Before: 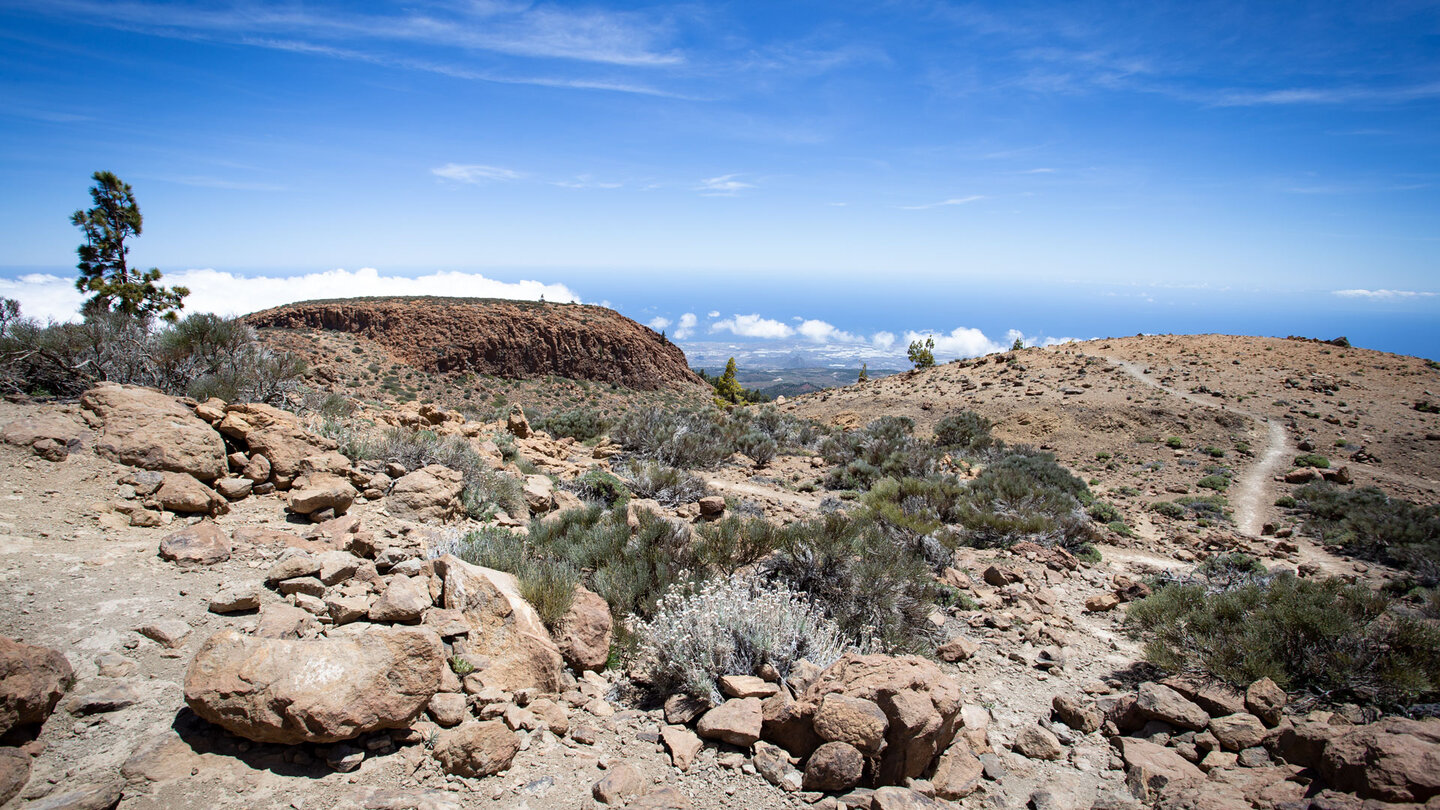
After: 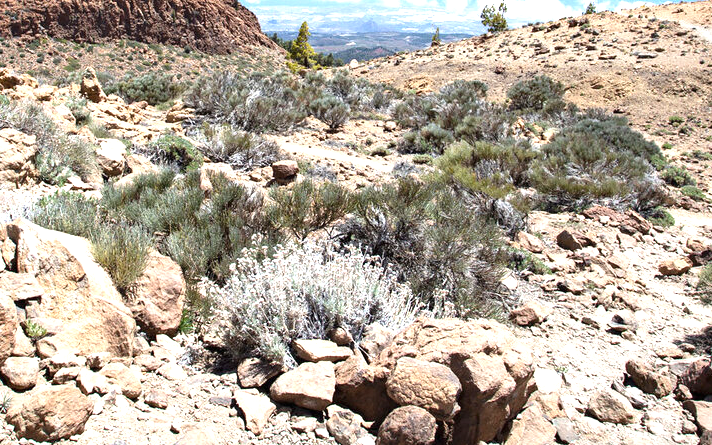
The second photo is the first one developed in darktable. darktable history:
exposure: black level correction 0, exposure 1 EV, compensate exposure bias true, compensate highlight preservation false
crop: left 29.672%, top 41.512%, right 20.868%, bottom 3.494%
